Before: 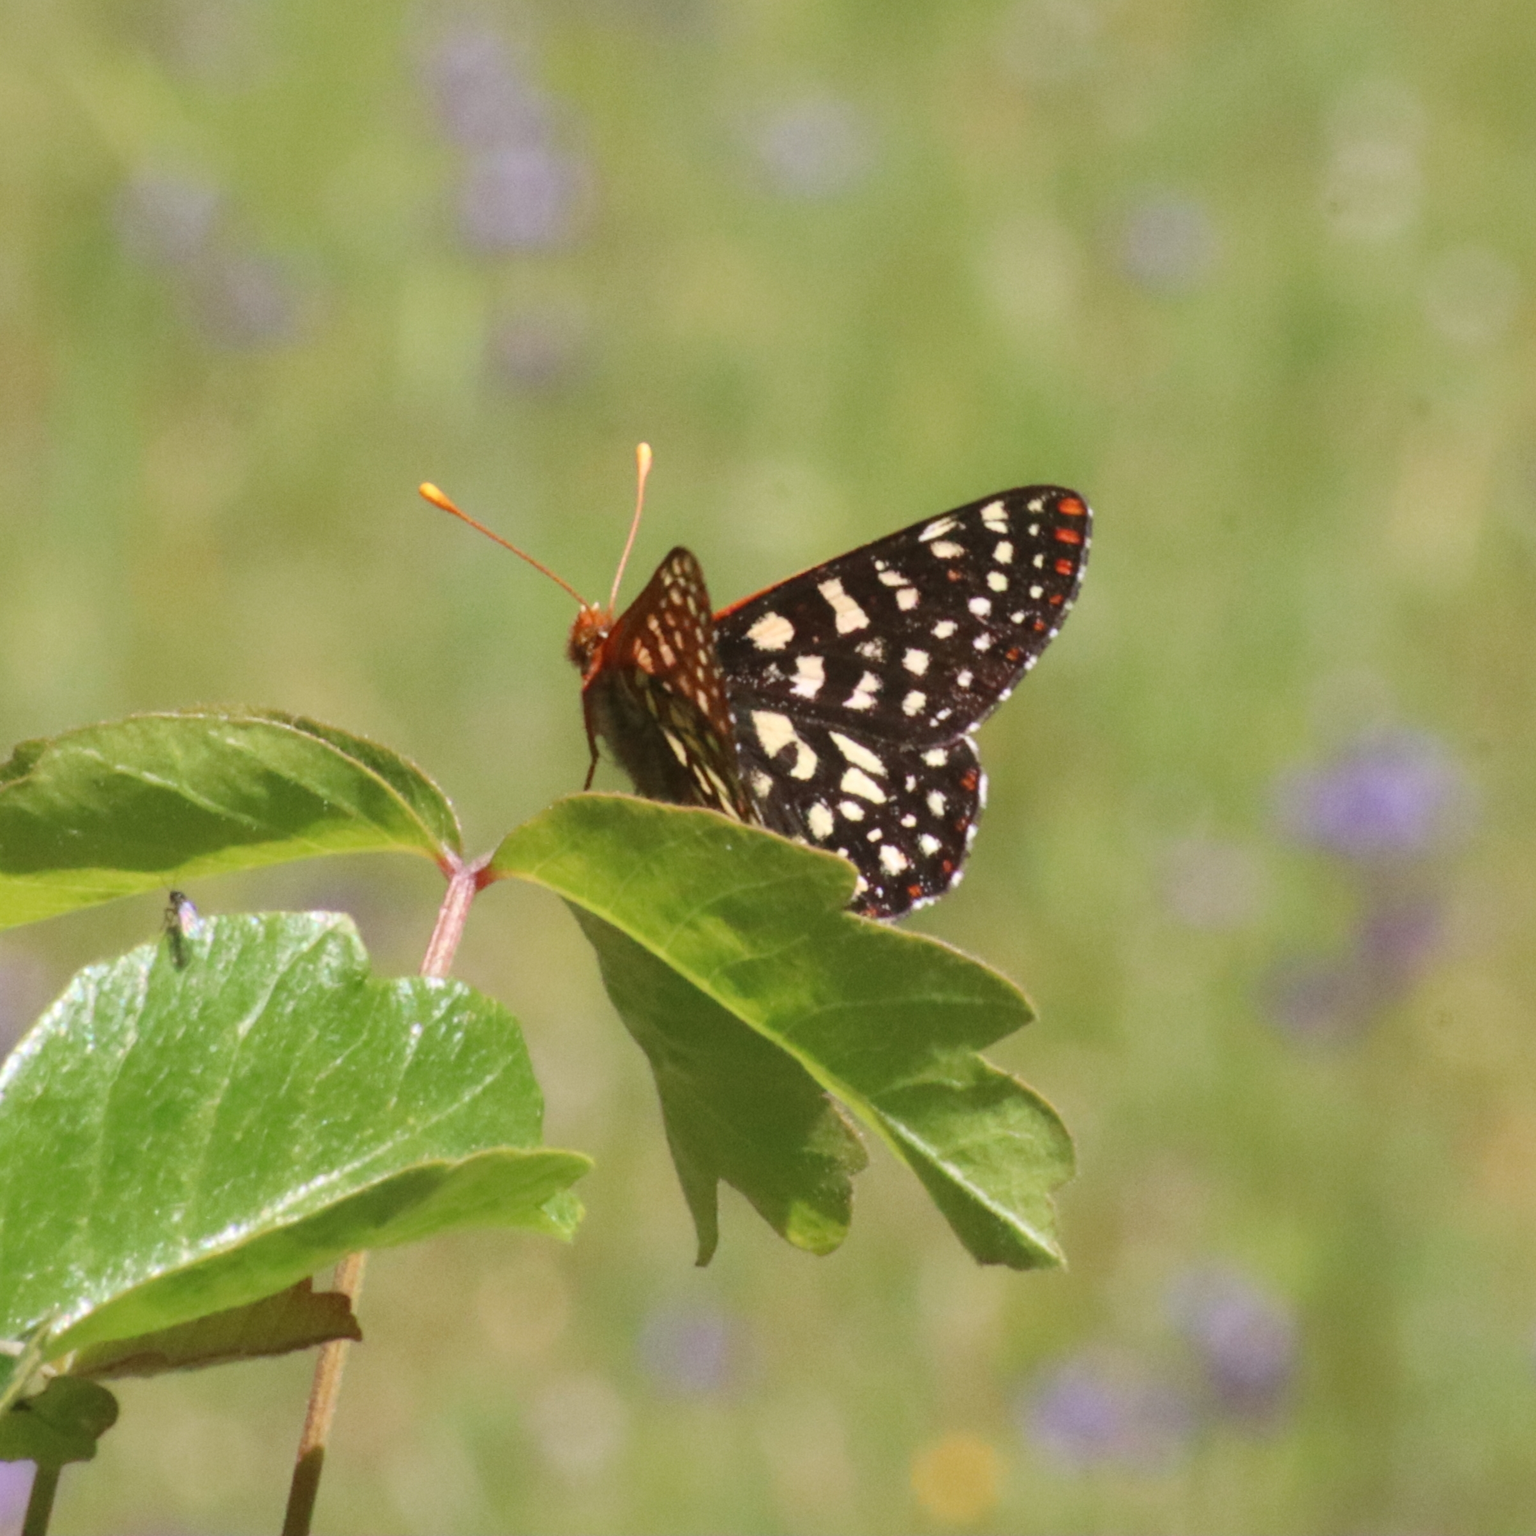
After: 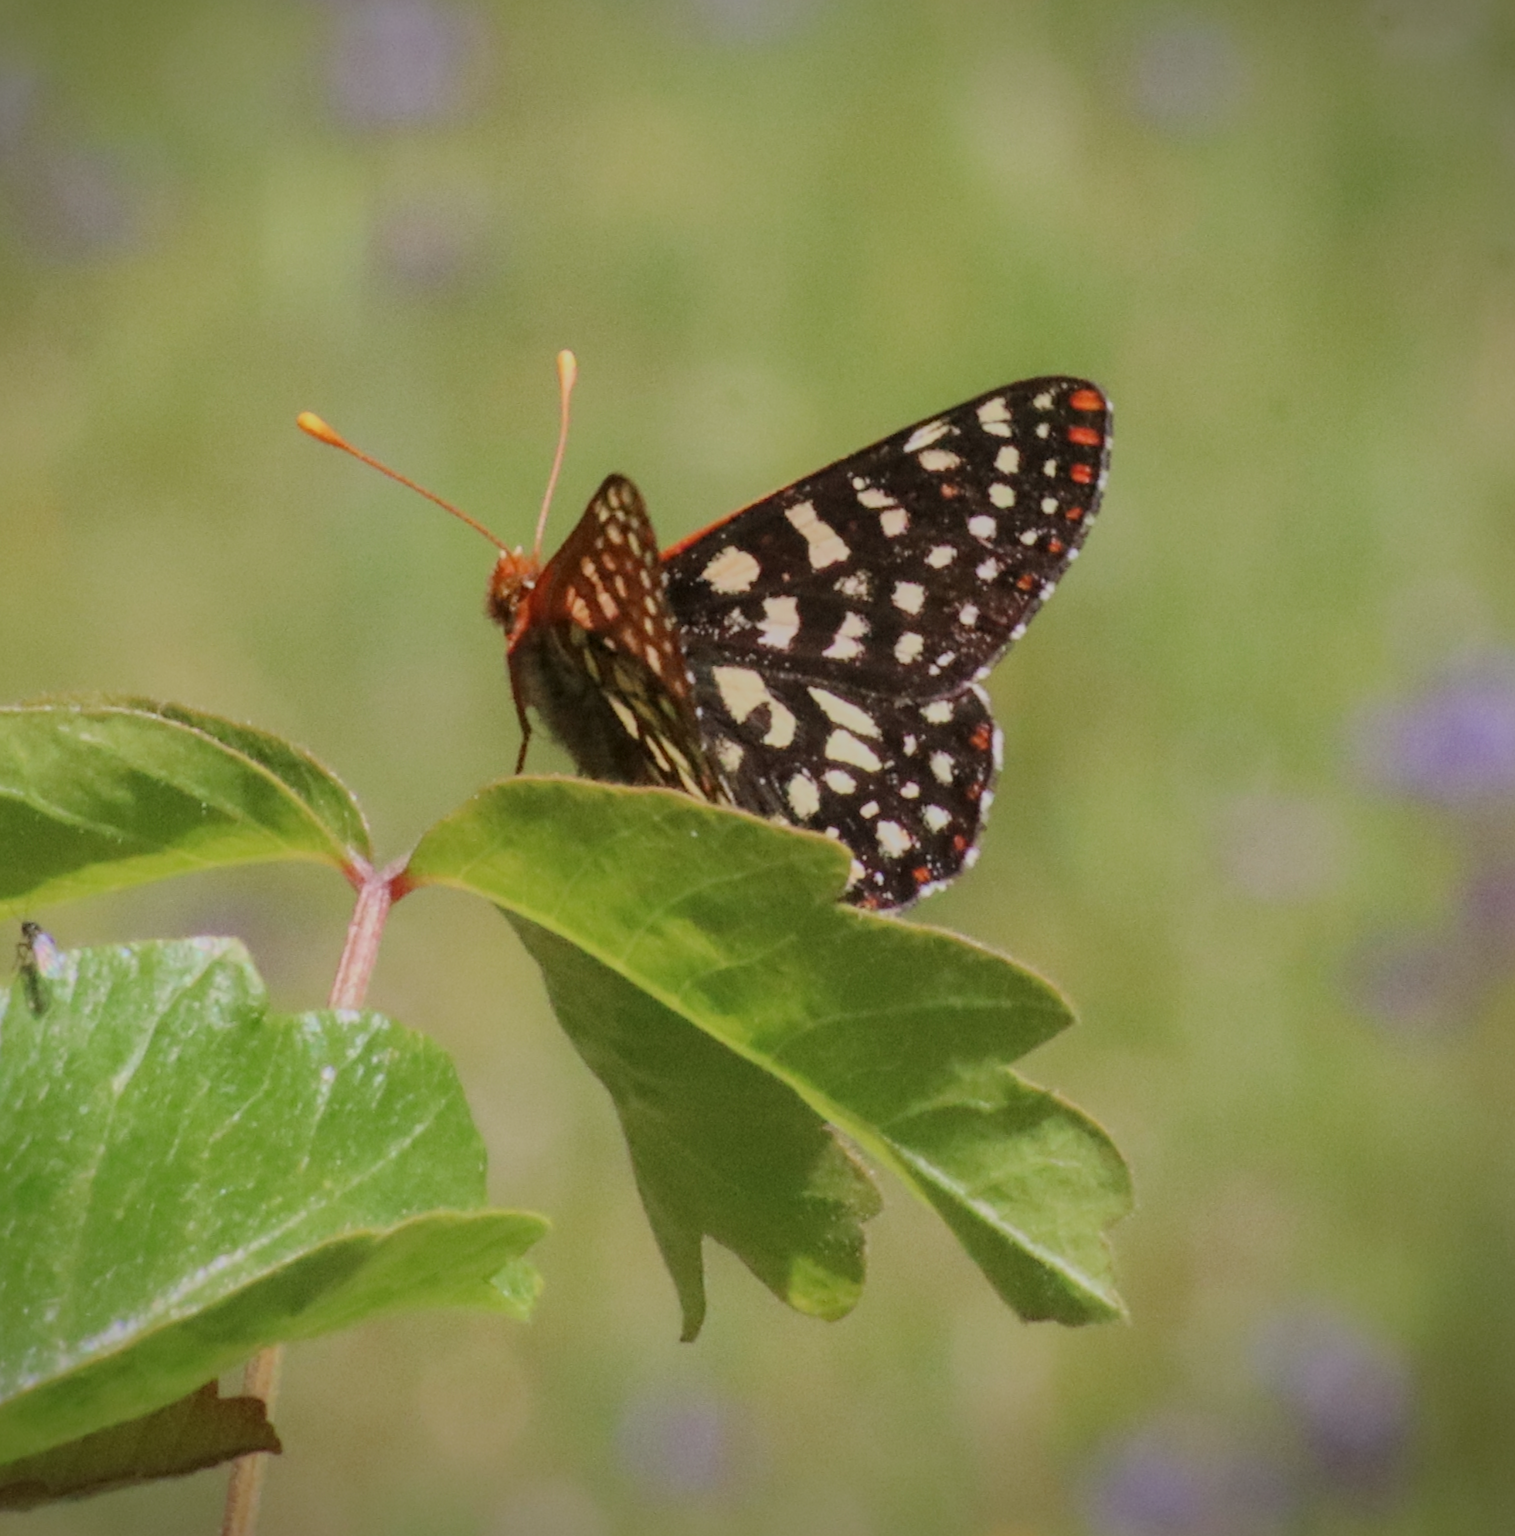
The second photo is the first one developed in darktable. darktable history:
filmic rgb: black relative exposure -7.48 EV, white relative exposure 4.83 EV, hardness 3.4, color science v6 (2022)
local contrast: detail 117%
sharpen: on, module defaults
color balance rgb: perceptual saturation grading › global saturation -0.31%, global vibrance -8%, contrast -13%, saturation formula JzAzBz (2021)
rotate and perspective: rotation -3°, crop left 0.031, crop right 0.968, crop top 0.07, crop bottom 0.93
vignetting: fall-off start 97.23%, saturation -0.024, center (-0.033, -0.042), width/height ratio 1.179, unbound false
crop: left 9.807%, top 6.259%, right 7.334%, bottom 2.177%
